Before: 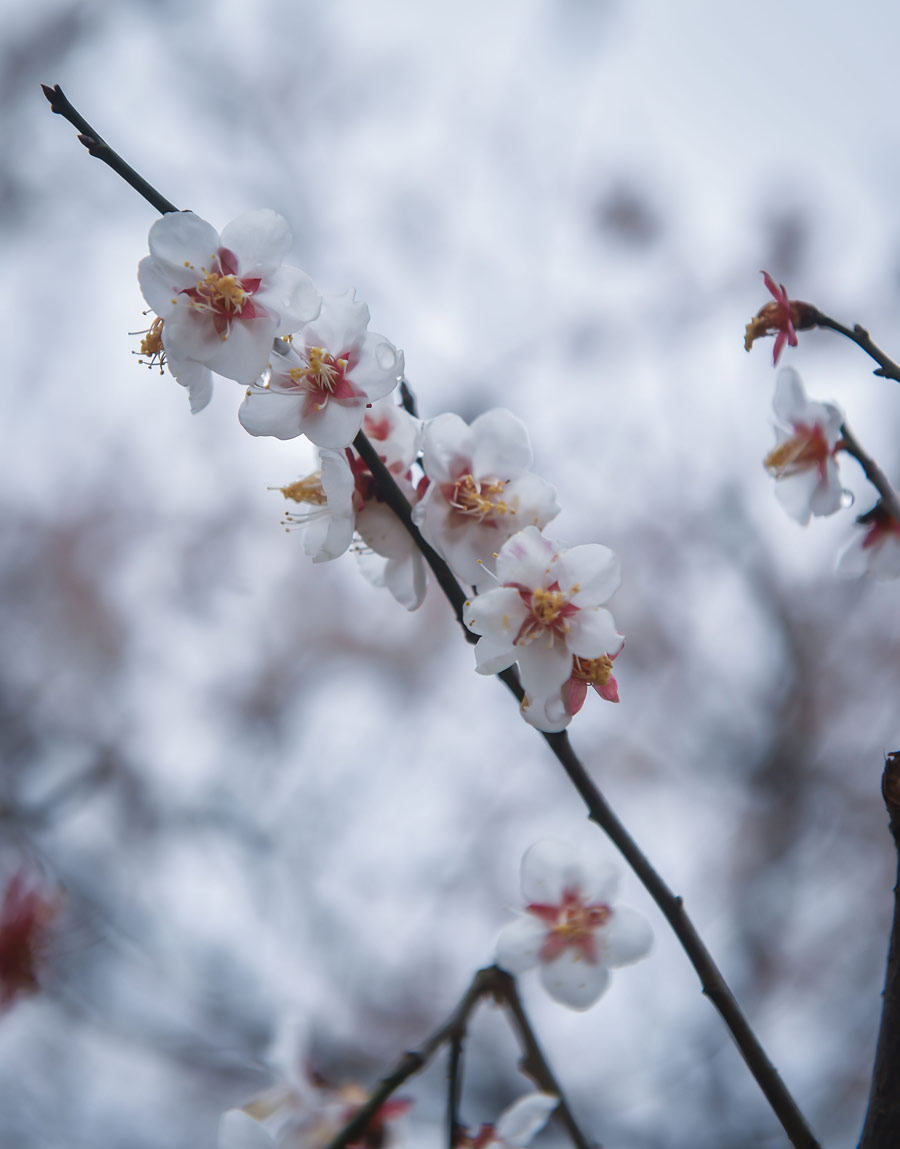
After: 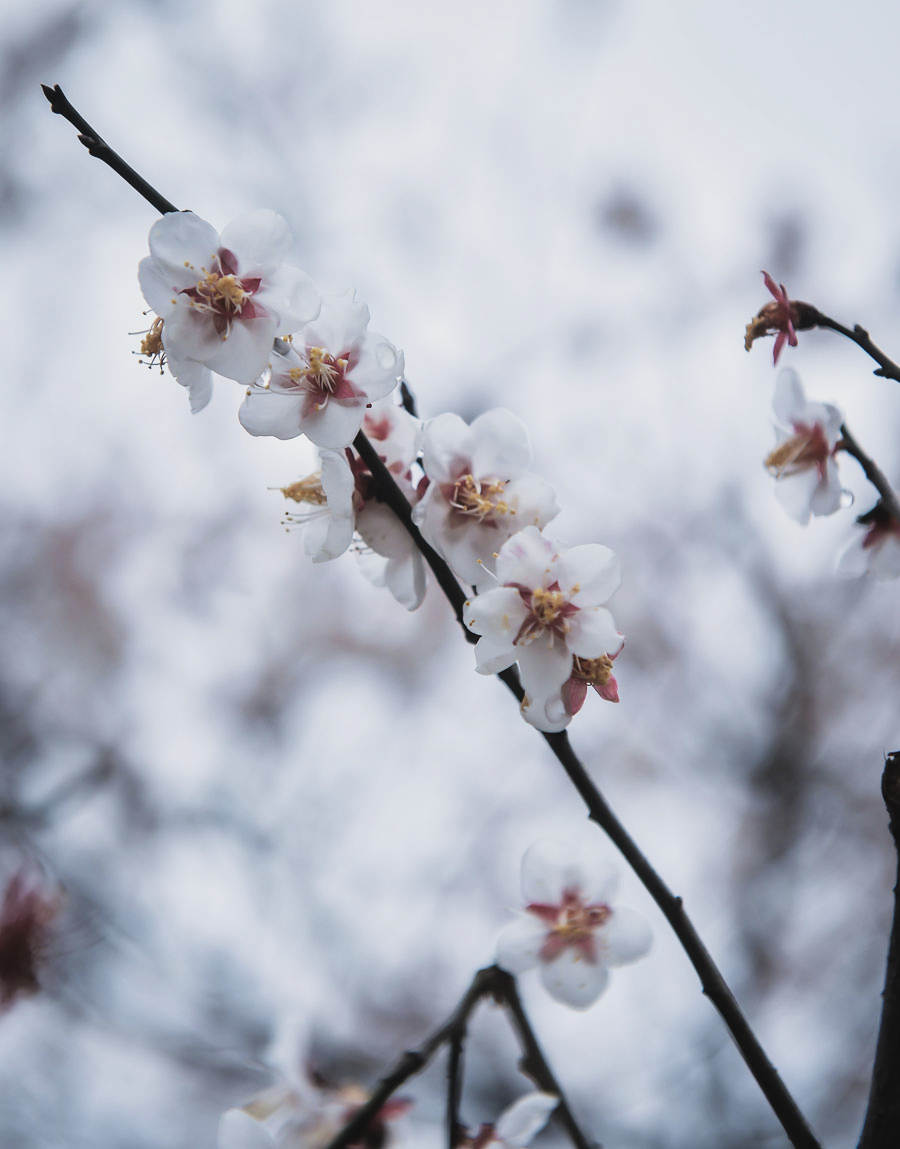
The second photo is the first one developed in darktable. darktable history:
exposure: black level correction -0.027, compensate exposure bias true, compensate highlight preservation false
filmic rgb: black relative exposure -5.14 EV, white relative exposure 3.5 EV, hardness 3.19, contrast 1.509, highlights saturation mix -49.98%
